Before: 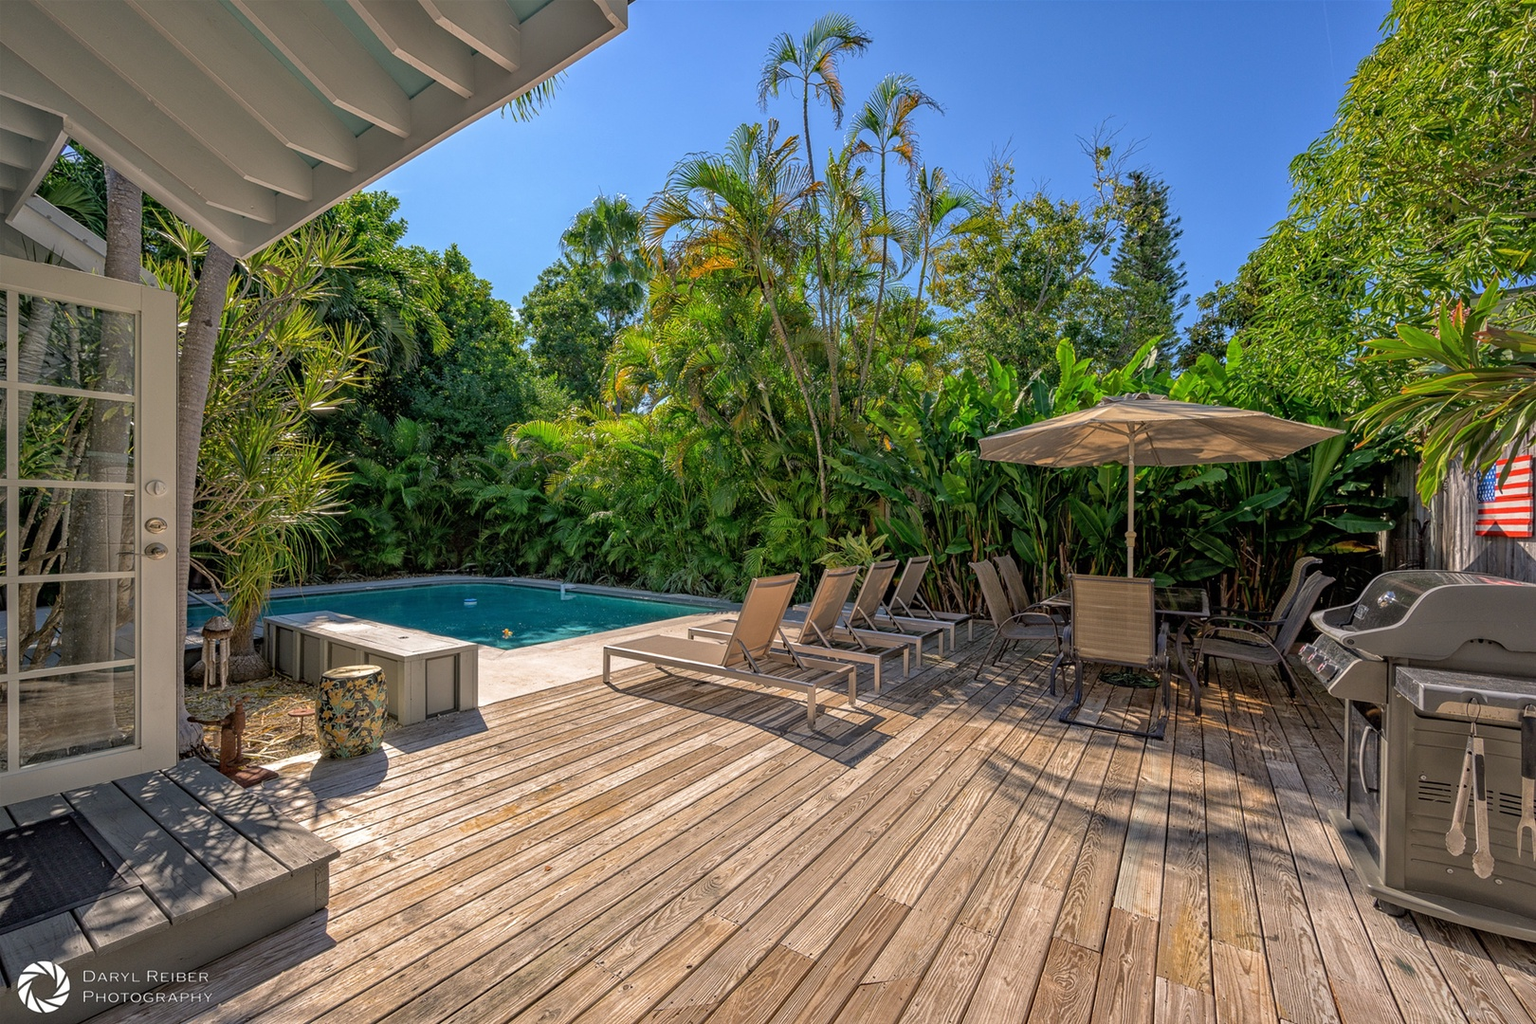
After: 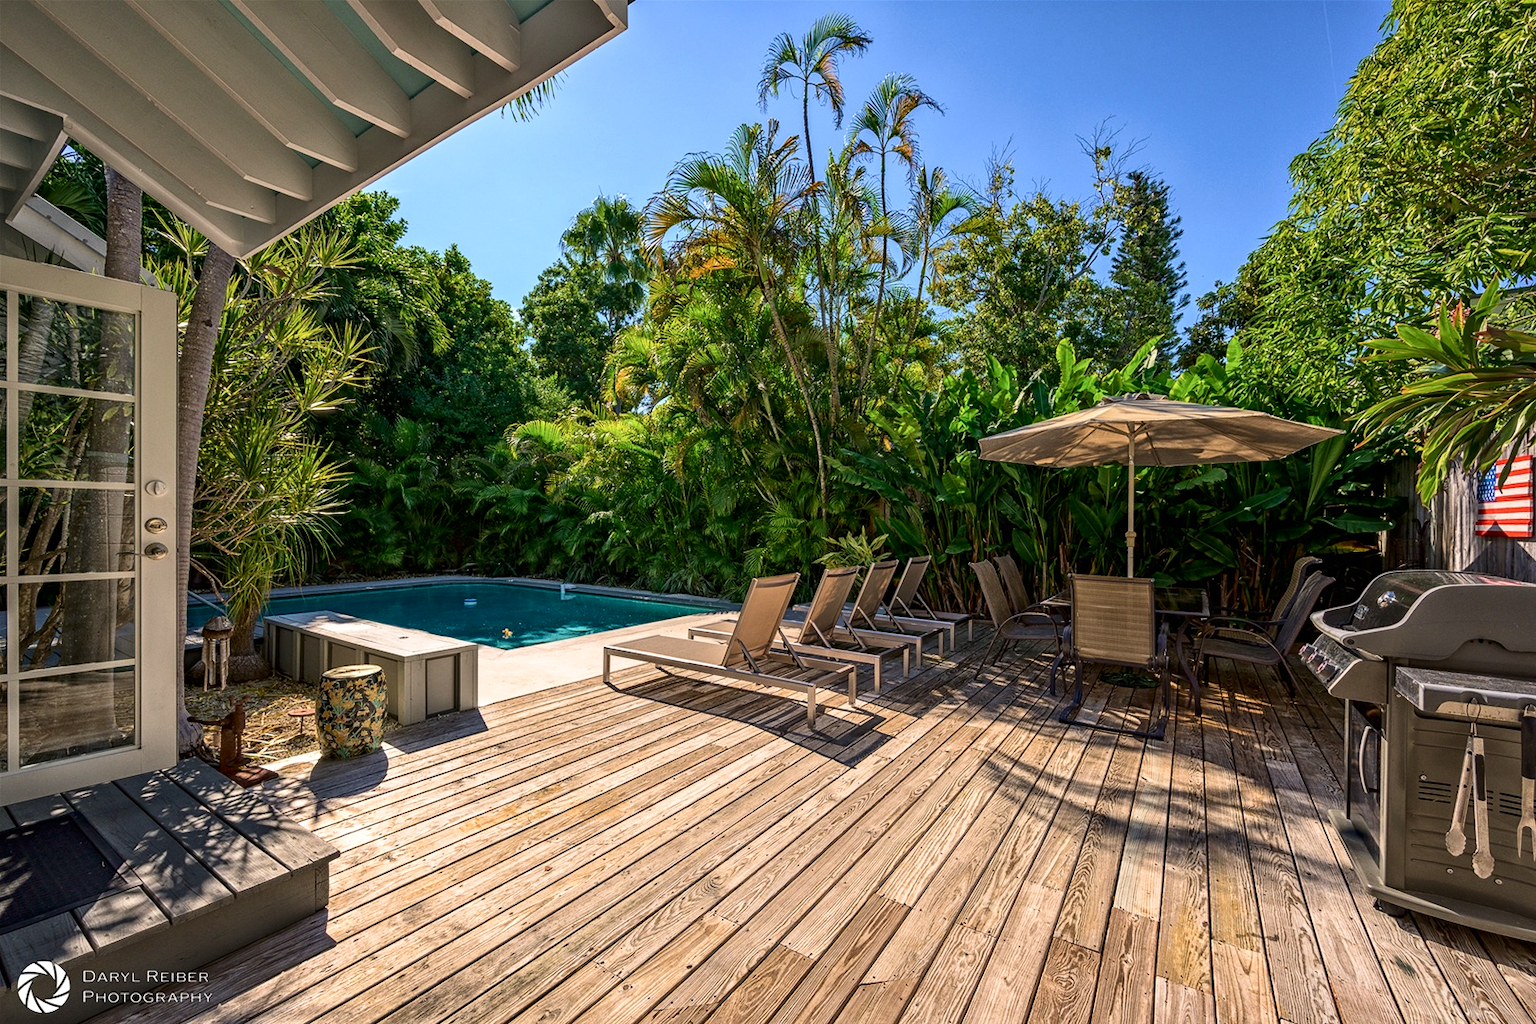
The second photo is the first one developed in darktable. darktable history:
contrast brightness saturation: contrast 0.299
velvia: on, module defaults
tone equalizer: on, module defaults
